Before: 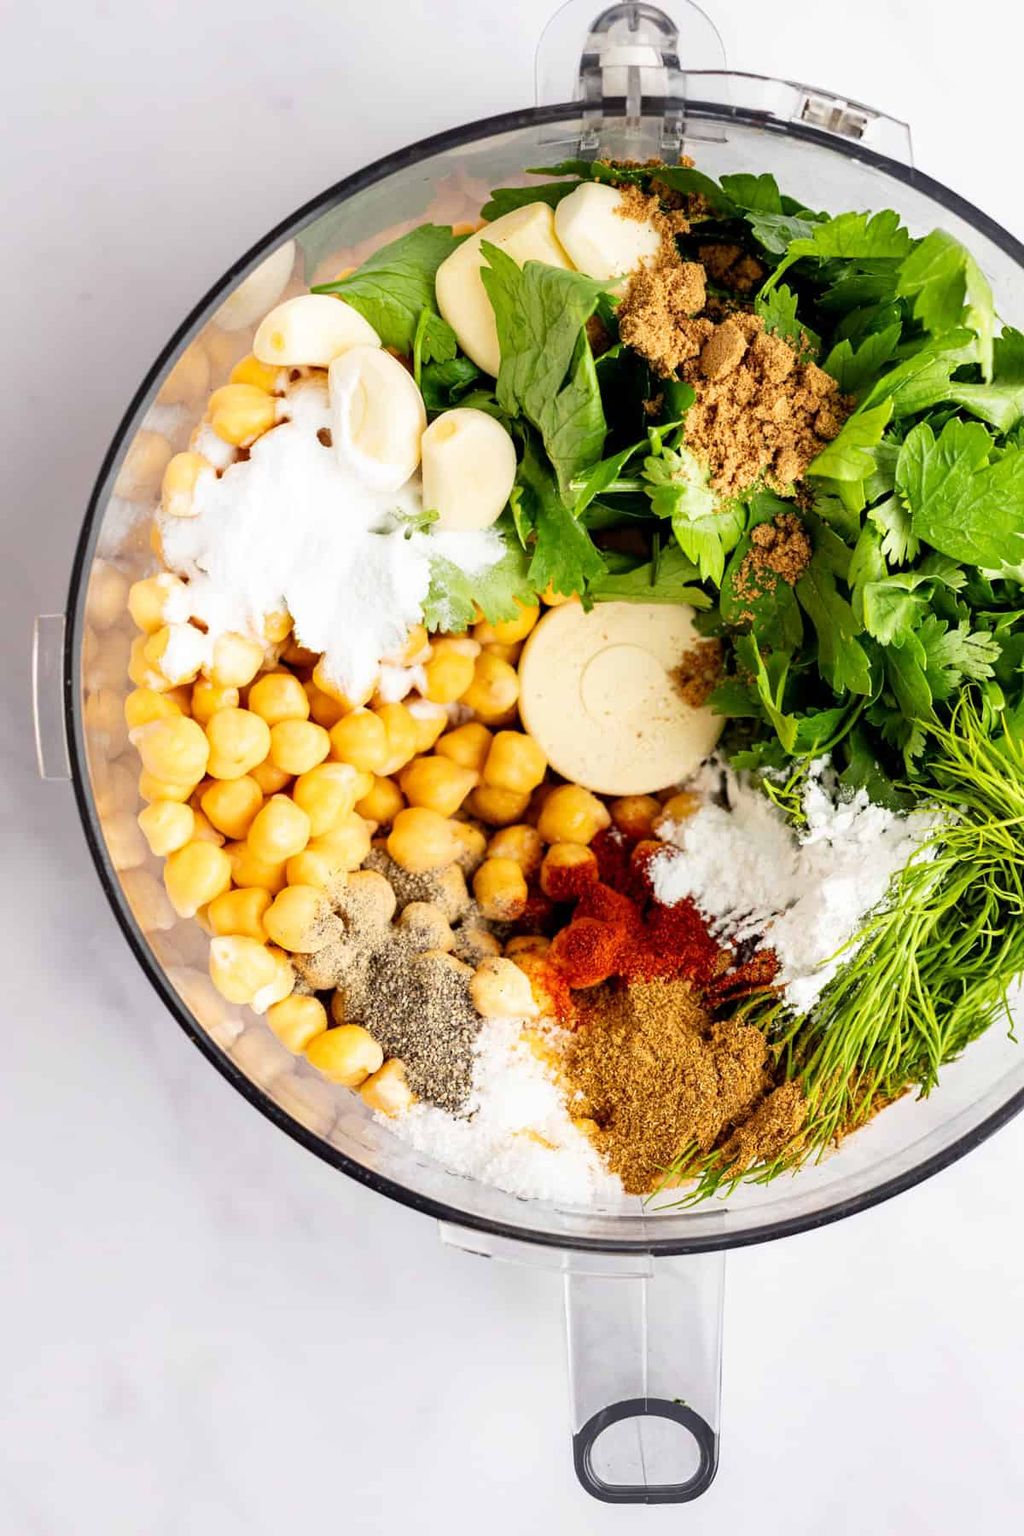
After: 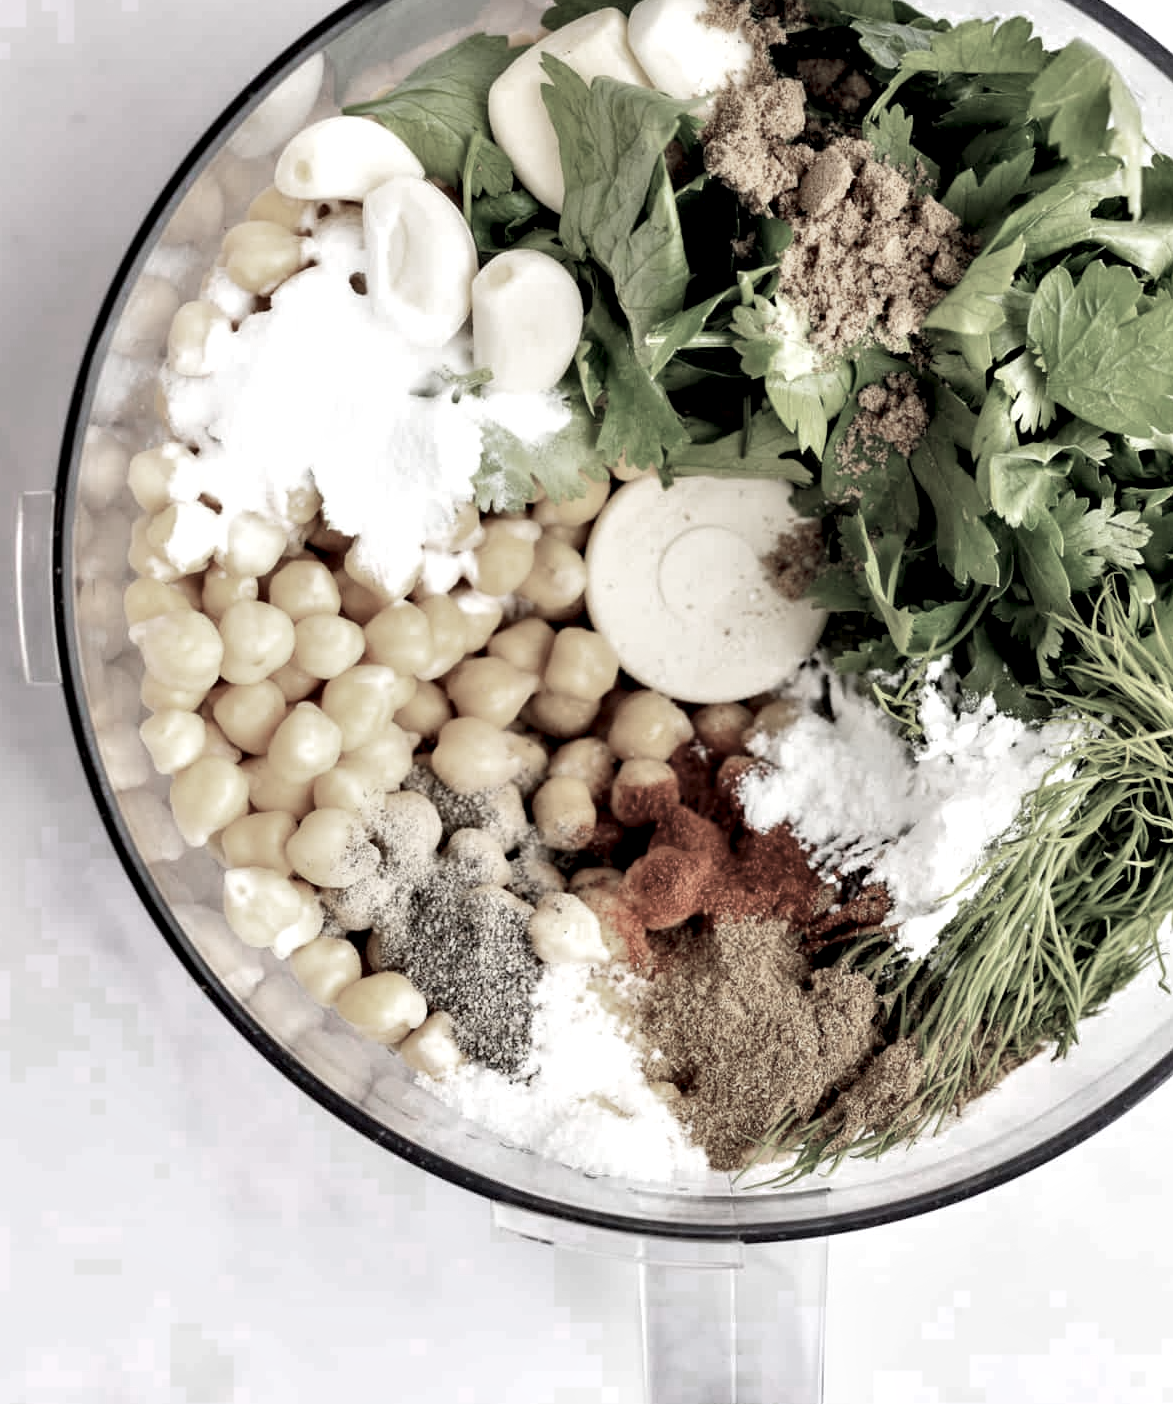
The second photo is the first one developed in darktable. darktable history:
crop and rotate: left 1.895%, top 12.763%, right 0.274%, bottom 9.232%
color zones: curves: ch0 [(0, 0.613) (0.01, 0.613) (0.245, 0.448) (0.498, 0.529) (0.642, 0.665) (0.879, 0.777) (0.99, 0.613)]; ch1 [(0, 0.272) (0.219, 0.127) (0.724, 0.346)]
local contrast: highlights 105%, shadows 98%, detail 119%, midtone range 0.2
contrast equalizer: y [[0.514, 0.573, 0.581, 0.508, 0.5, 0.5], [0.5 ×6], [0.5 ×6], [0 ×6], [0 ×6]]
